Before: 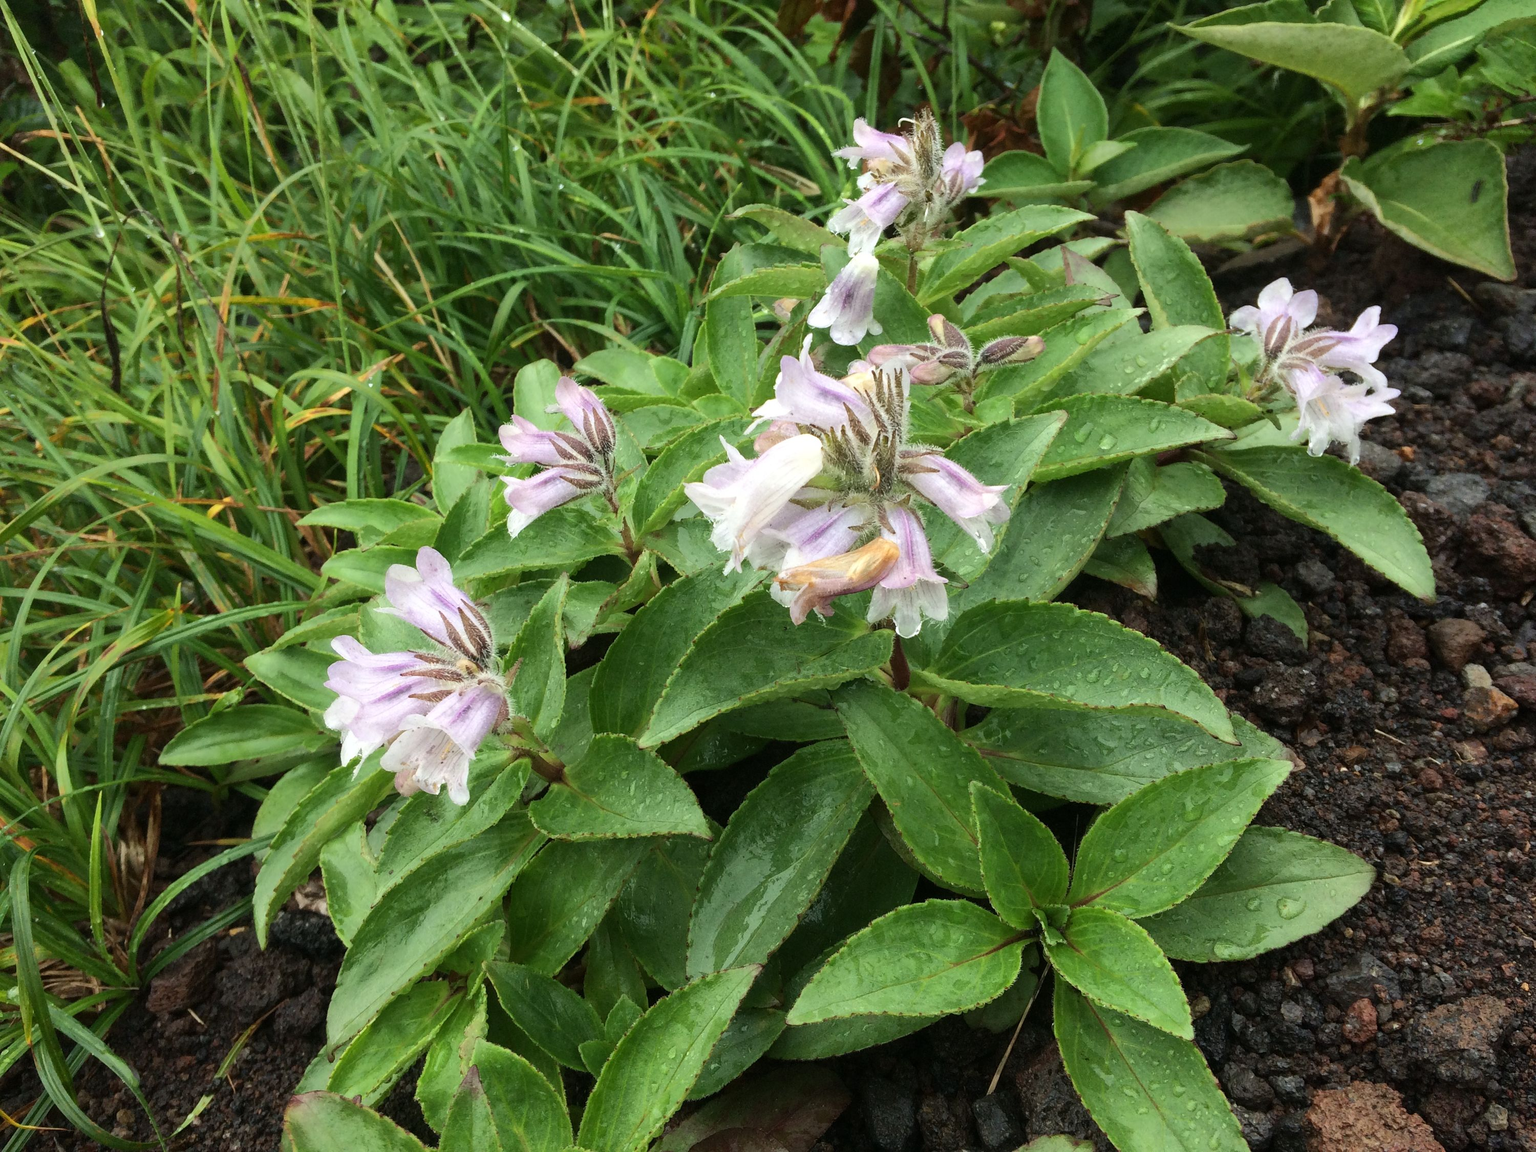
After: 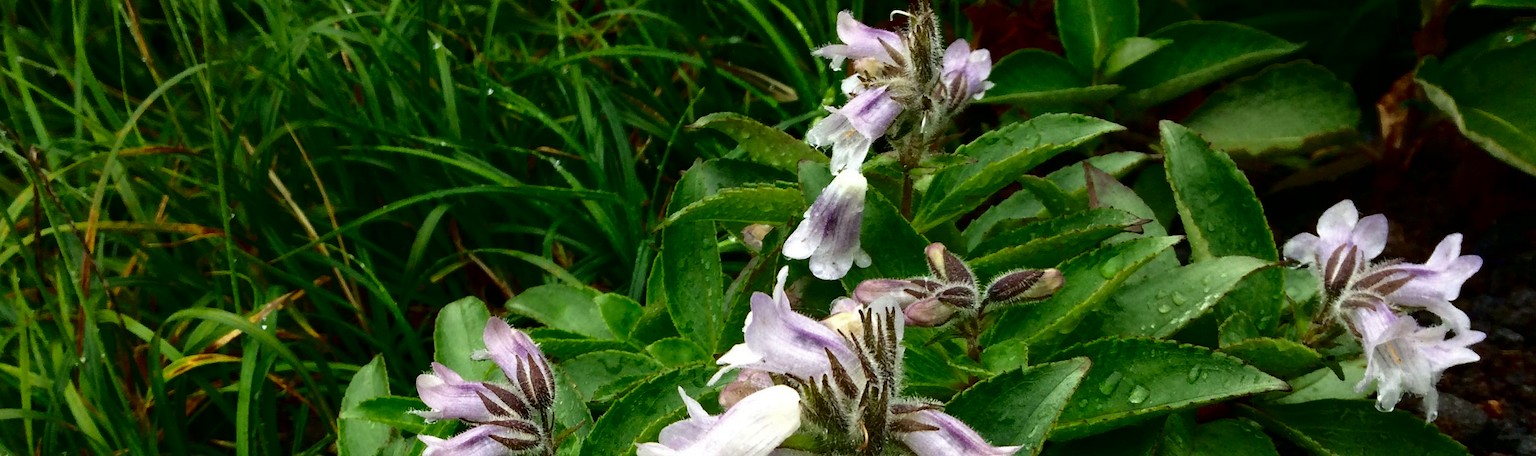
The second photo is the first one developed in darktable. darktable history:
crop and rotate: left 9.651%, top 9.516%, right 6.033%, bottom 57.026%
levels: mode automatic, levels [0, 0.43, 0.984]
contrast brightness saturation: contrast 0.095, brightness -0.575, saturation 0.172
